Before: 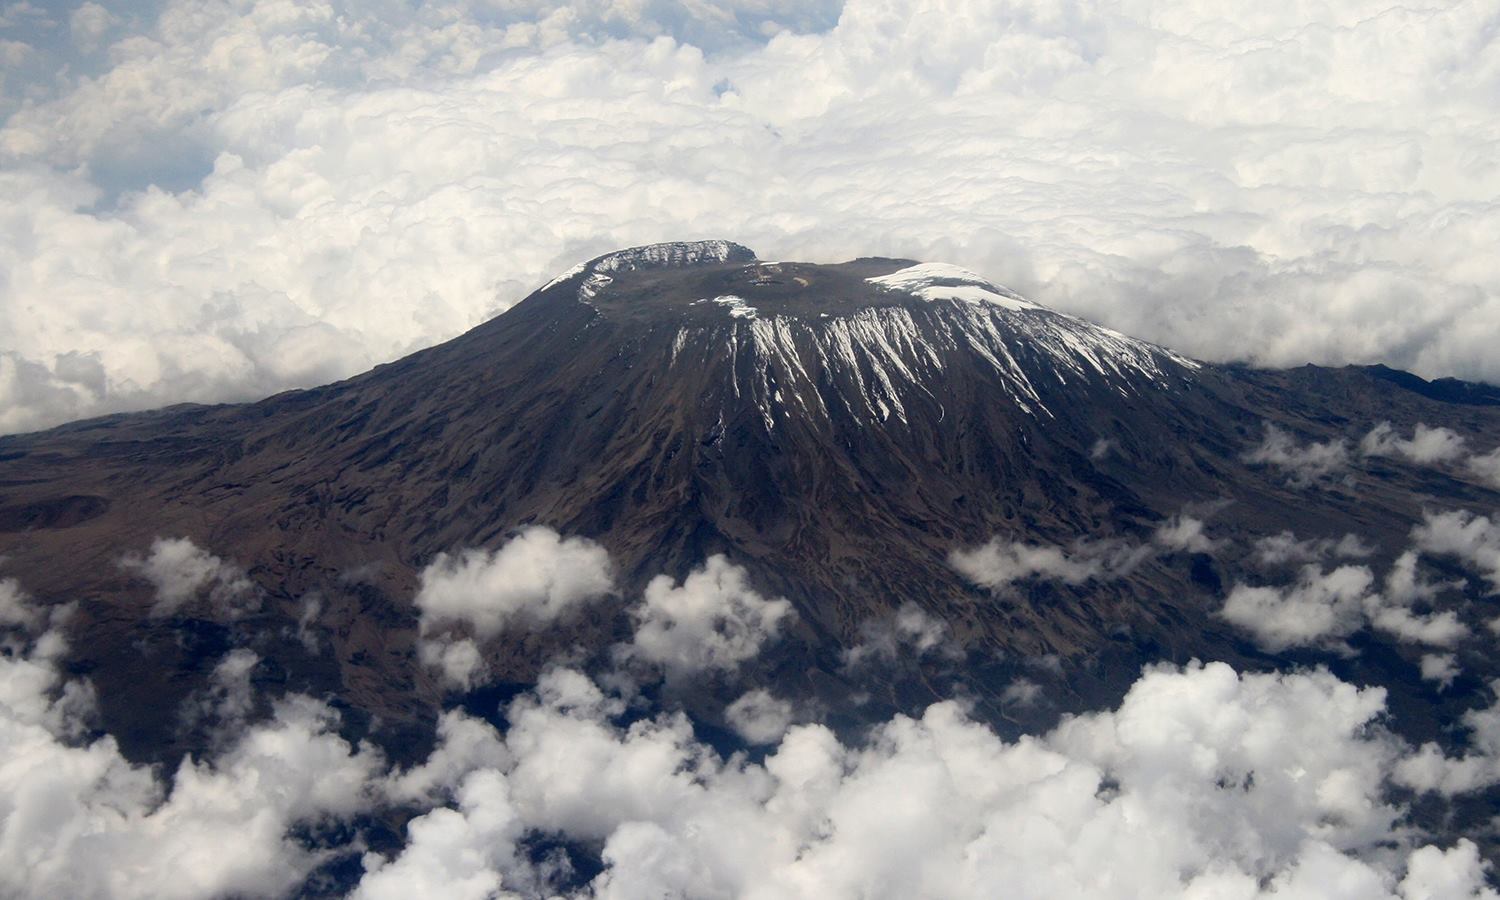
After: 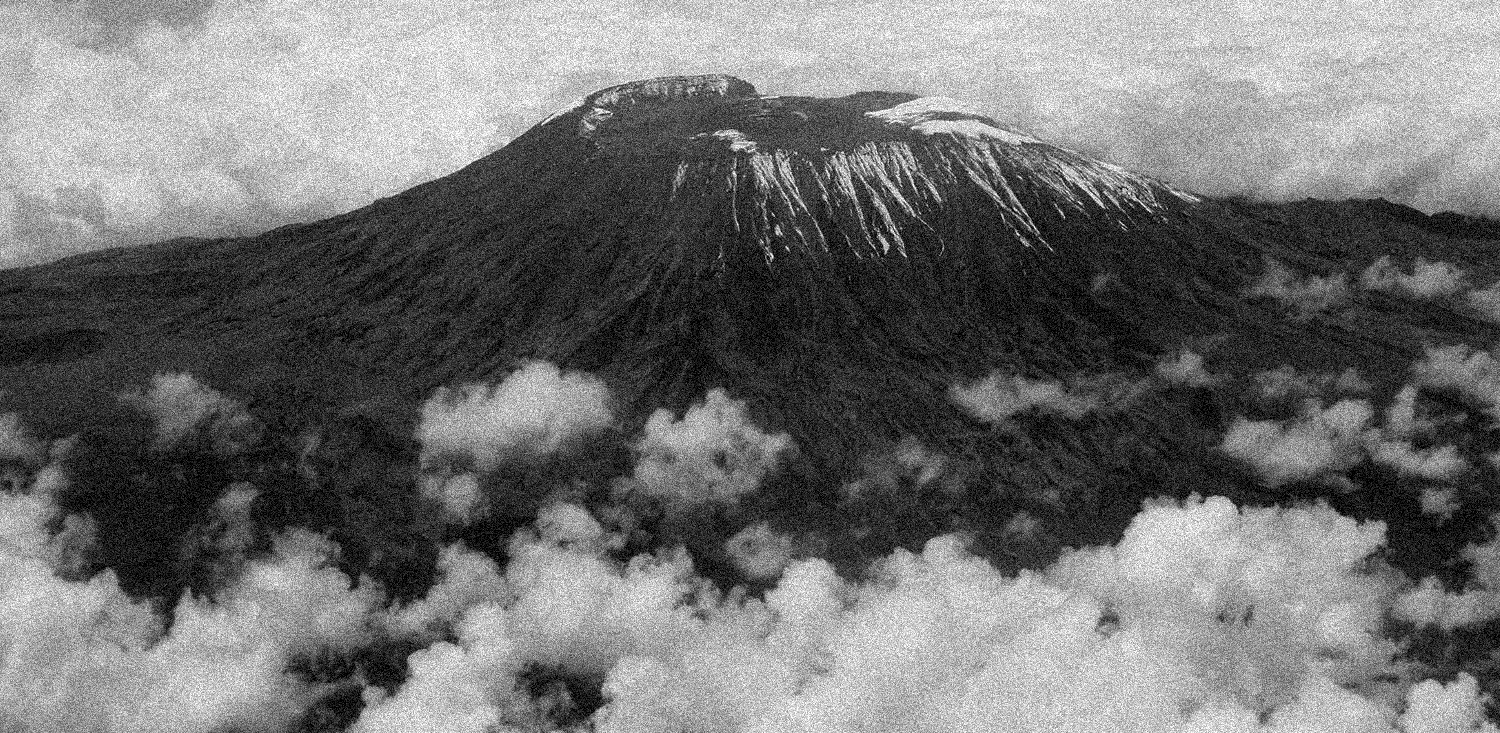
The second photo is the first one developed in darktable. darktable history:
crop and rotate: top 18.507%
exposure: compensate highlight preservation false
grain: coarseness 3.75 ISO, strength 100%, mid-tones bias 0%
color balance: lift [1, 1.015, 0.987, 0.985], gamma [1, 0.959, 1.042, 0.958], gain [0.927, 0.938, 1.072, 0.928], contrast 1.5%
monochrome: a -92.57, b 58.91
